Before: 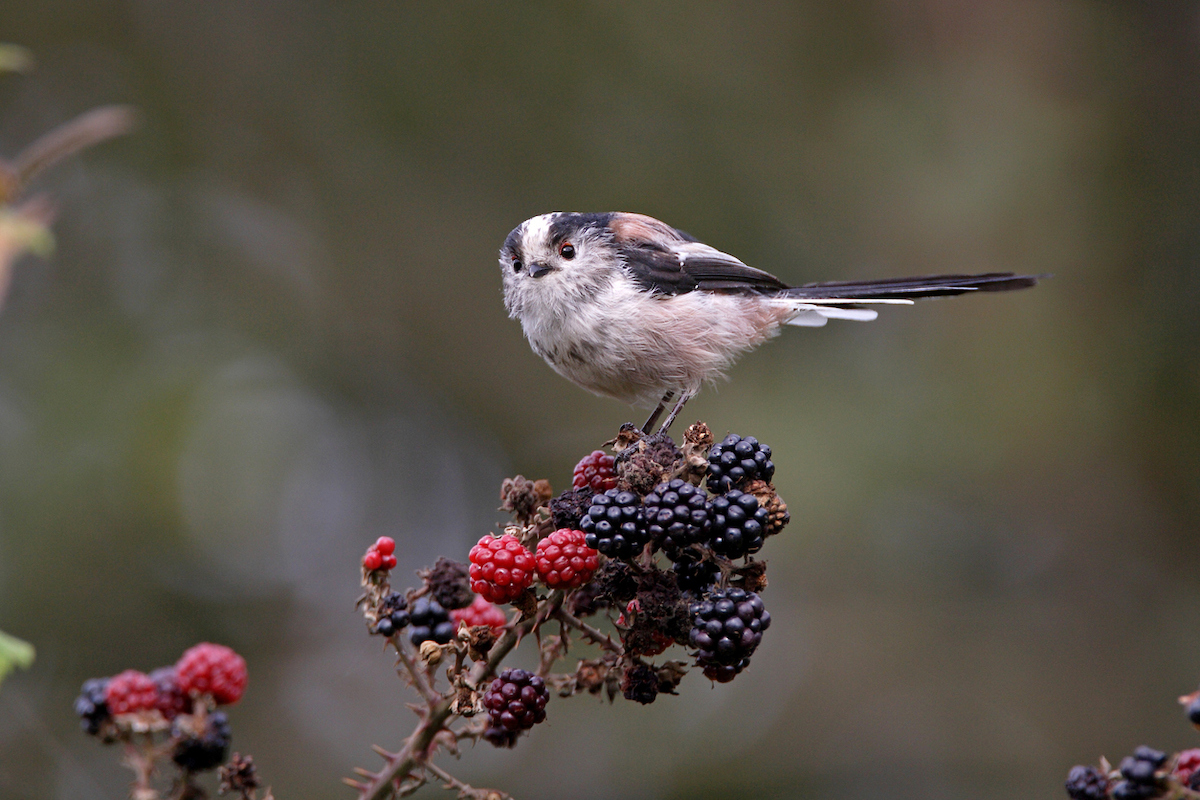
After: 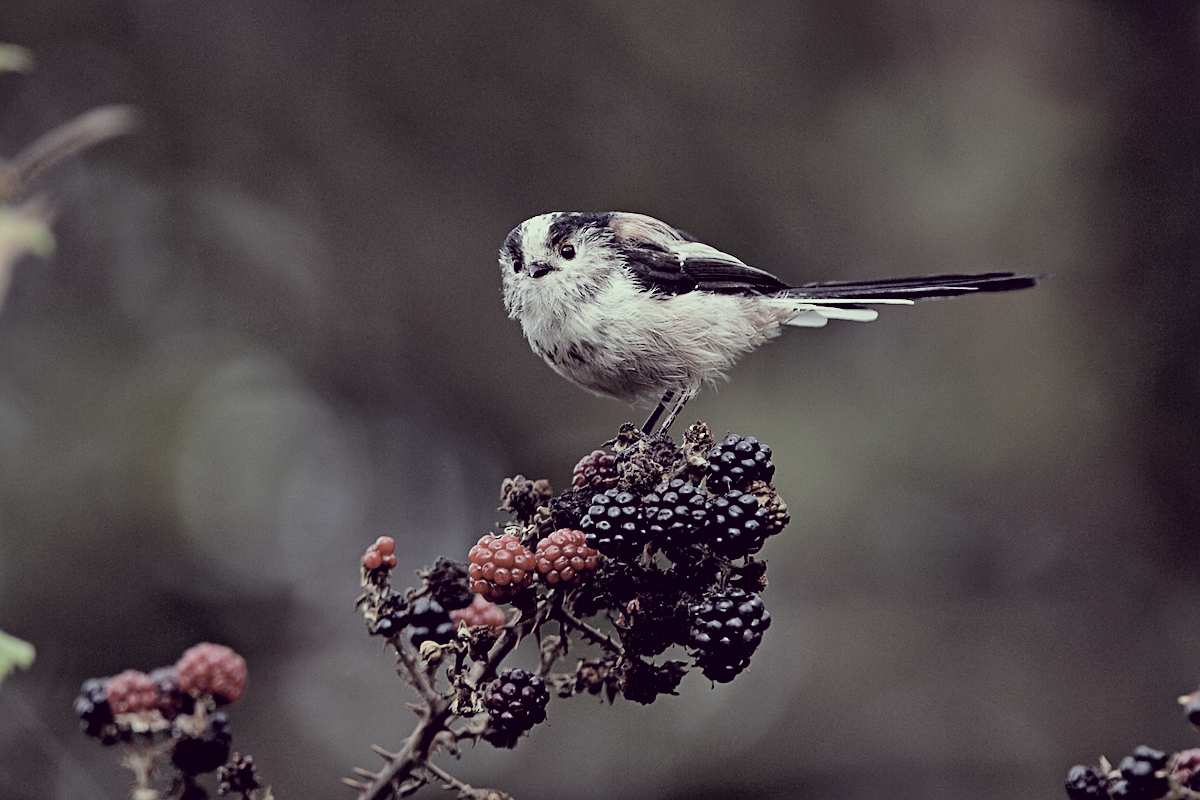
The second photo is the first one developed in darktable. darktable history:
filmic rgb: black relative exposure -5.06 EV, white relative exposure 3.95 EV, threshold 5.94 EV, hardness 2.9, contrast 1.296, highlights saturation mix -28.8%, enable highlight reconstruction true
shadows and highlights: shadows 34.04, highlights -35.09, soften with gaussian
sharpen: on, module defaults
color correction: highlights a* -20.77, highlights b* 20.34, shadows a* 19.73, shadows b* -19.95, saturation 0.462
